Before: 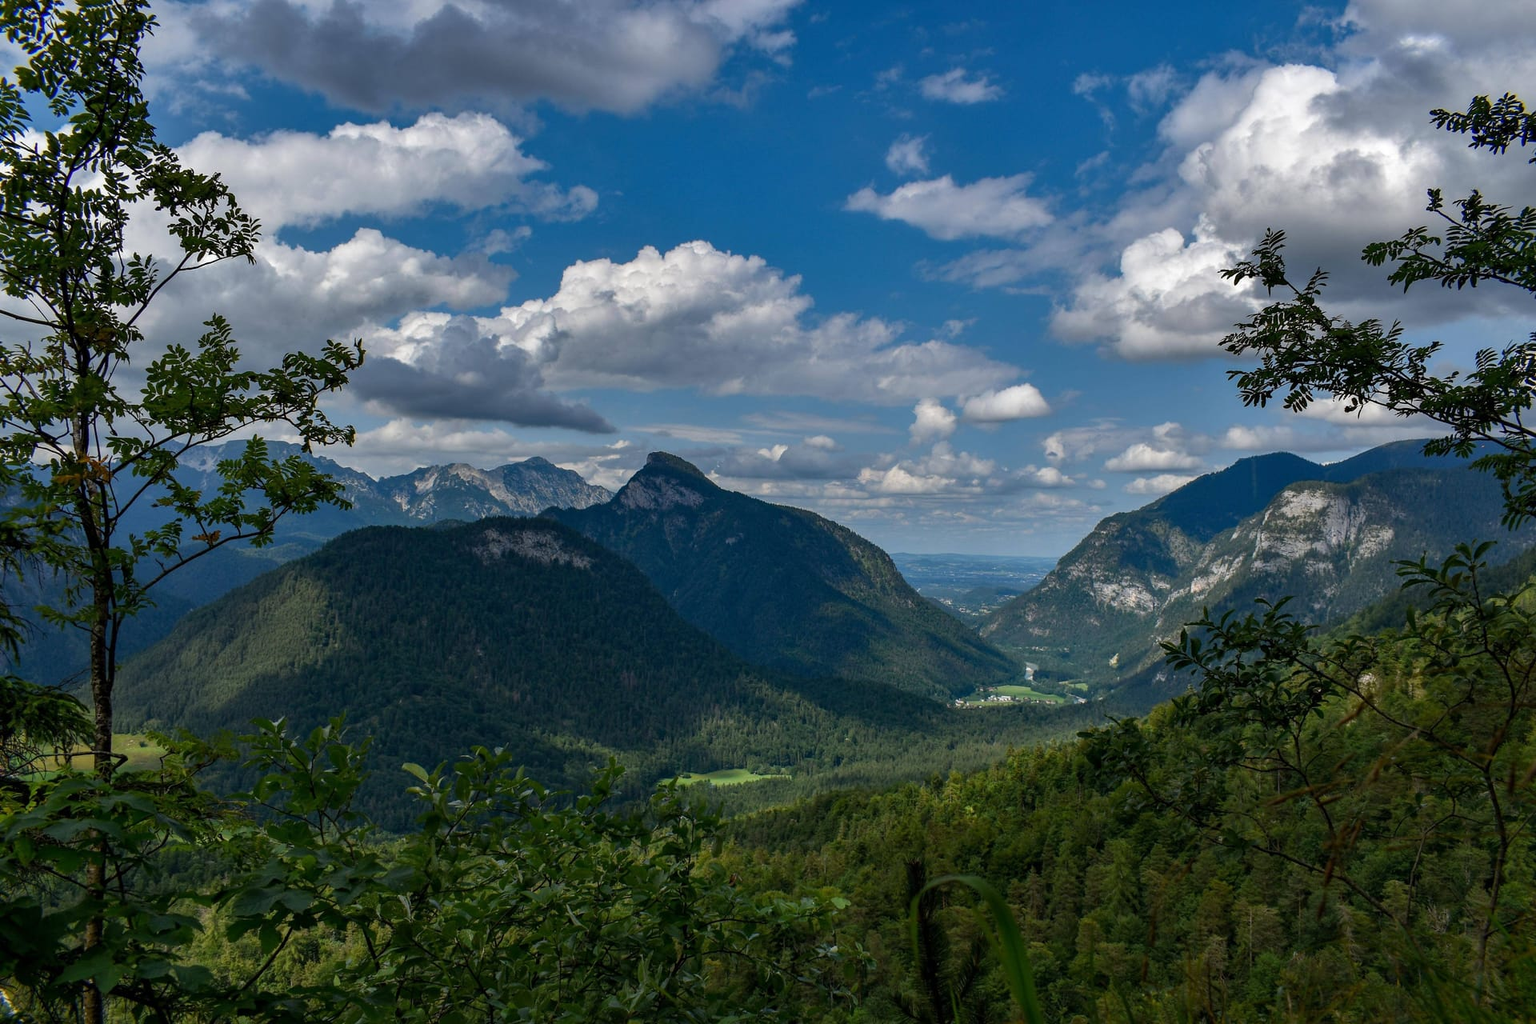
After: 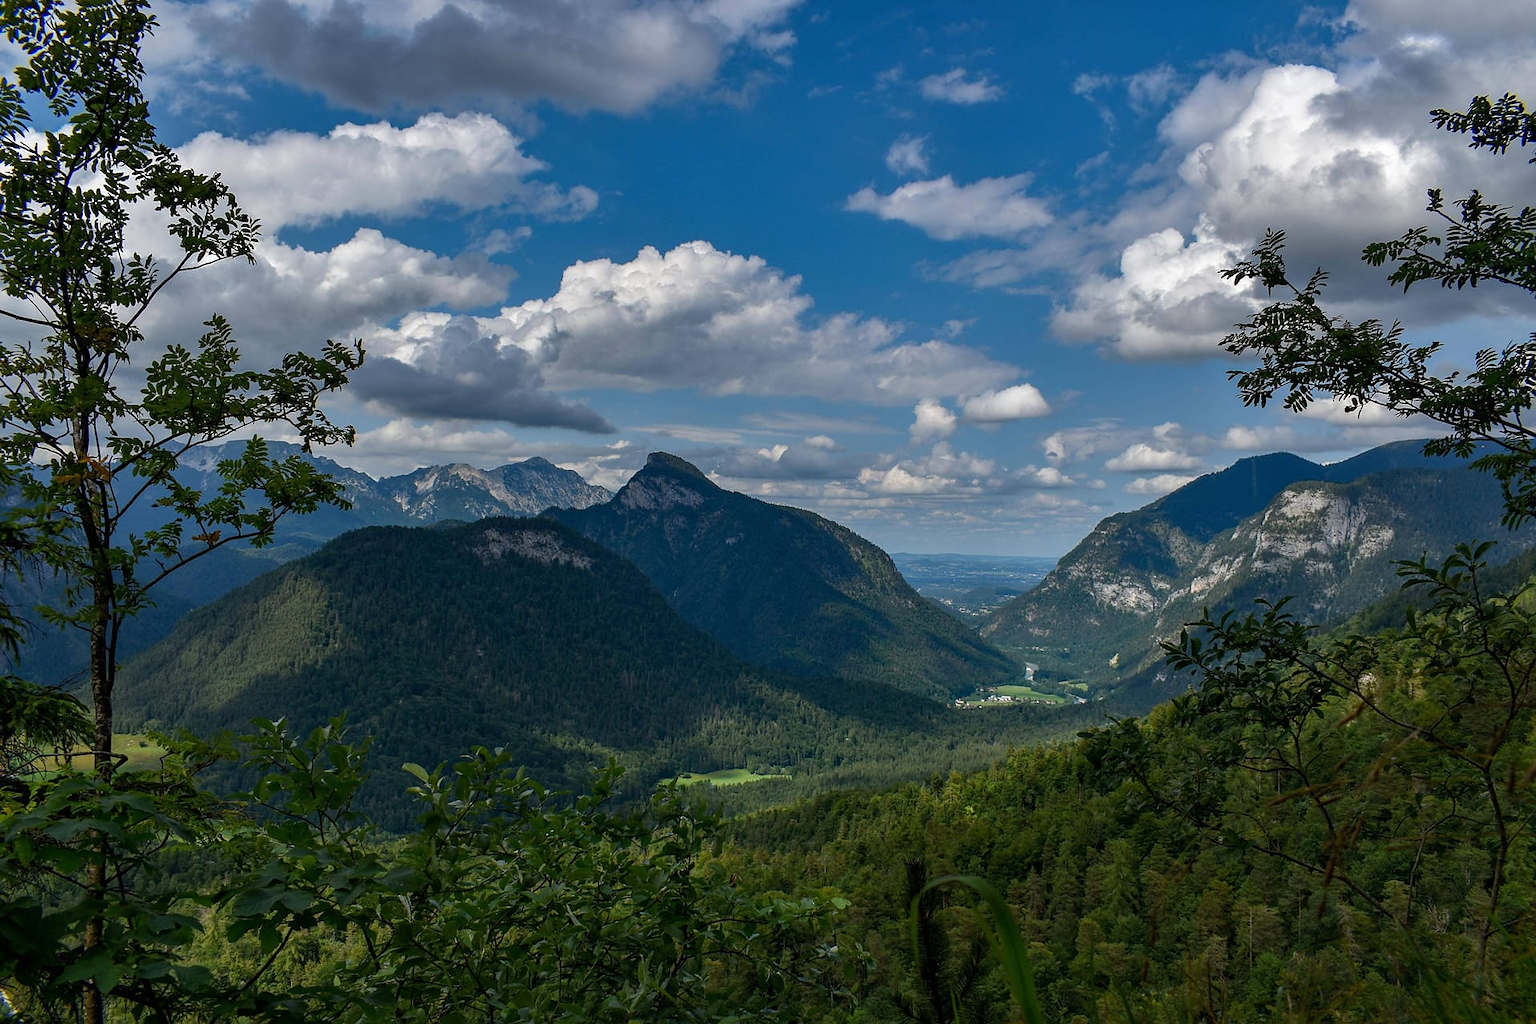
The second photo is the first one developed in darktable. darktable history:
sharpen: radius 0.976, amount 0.609
